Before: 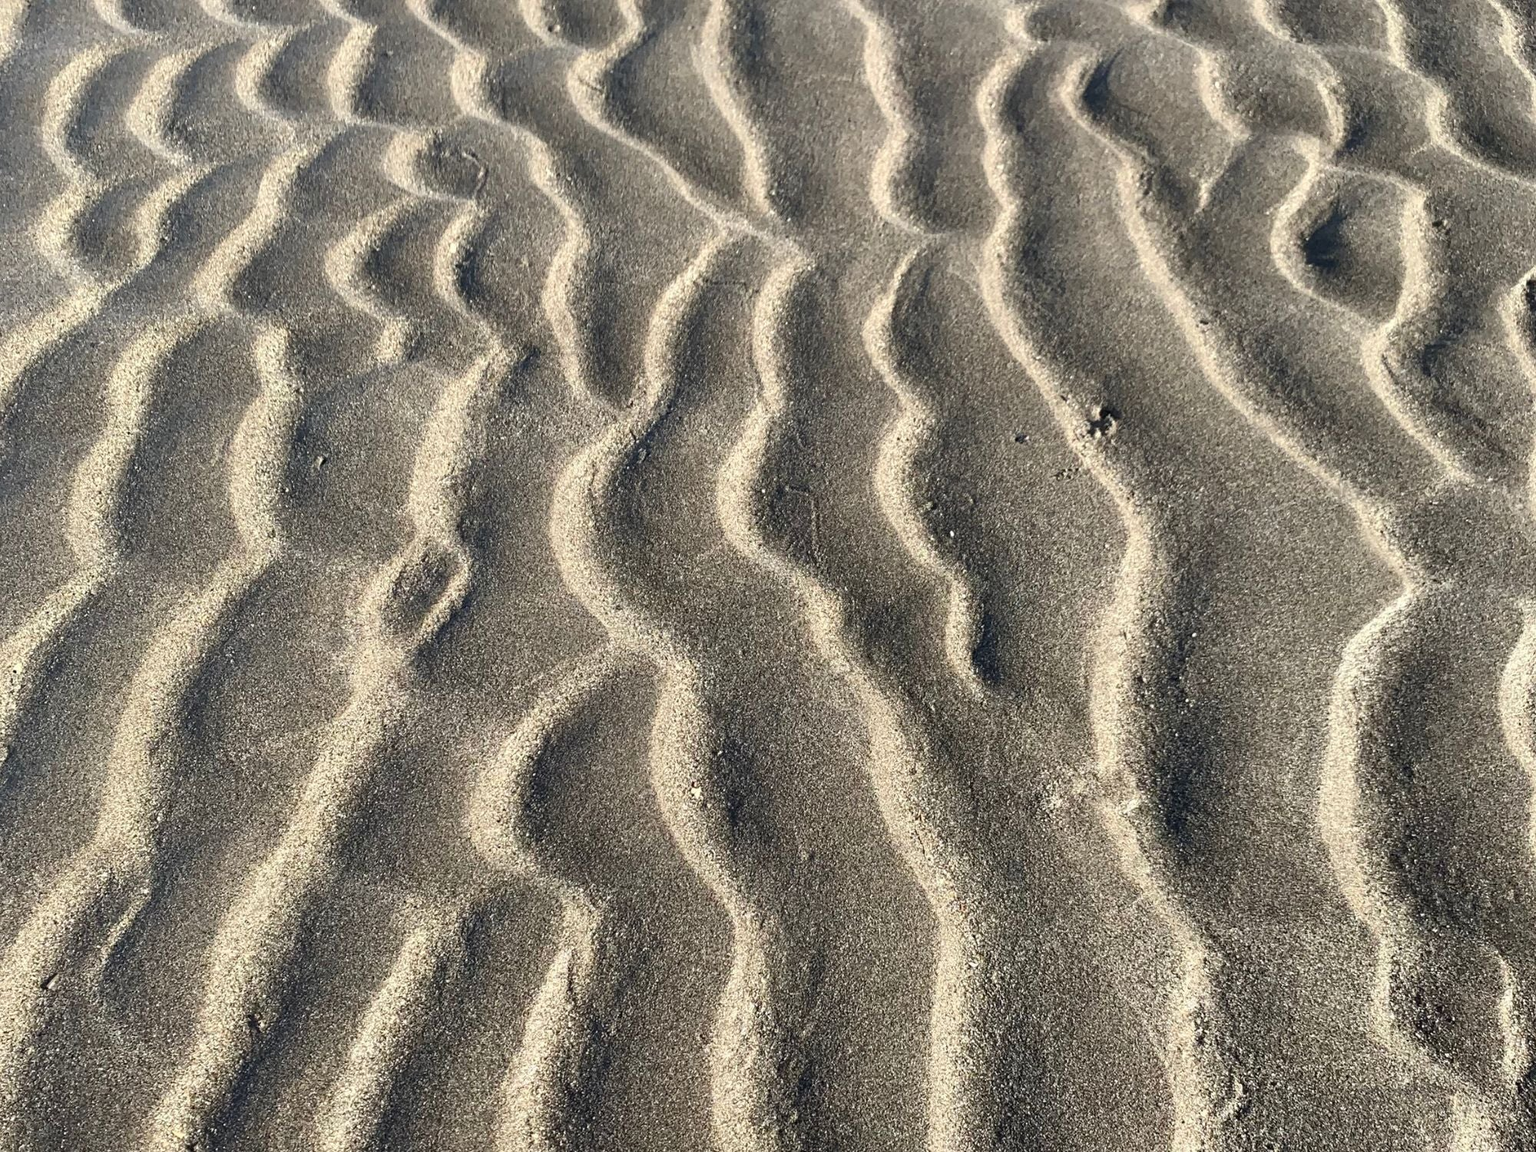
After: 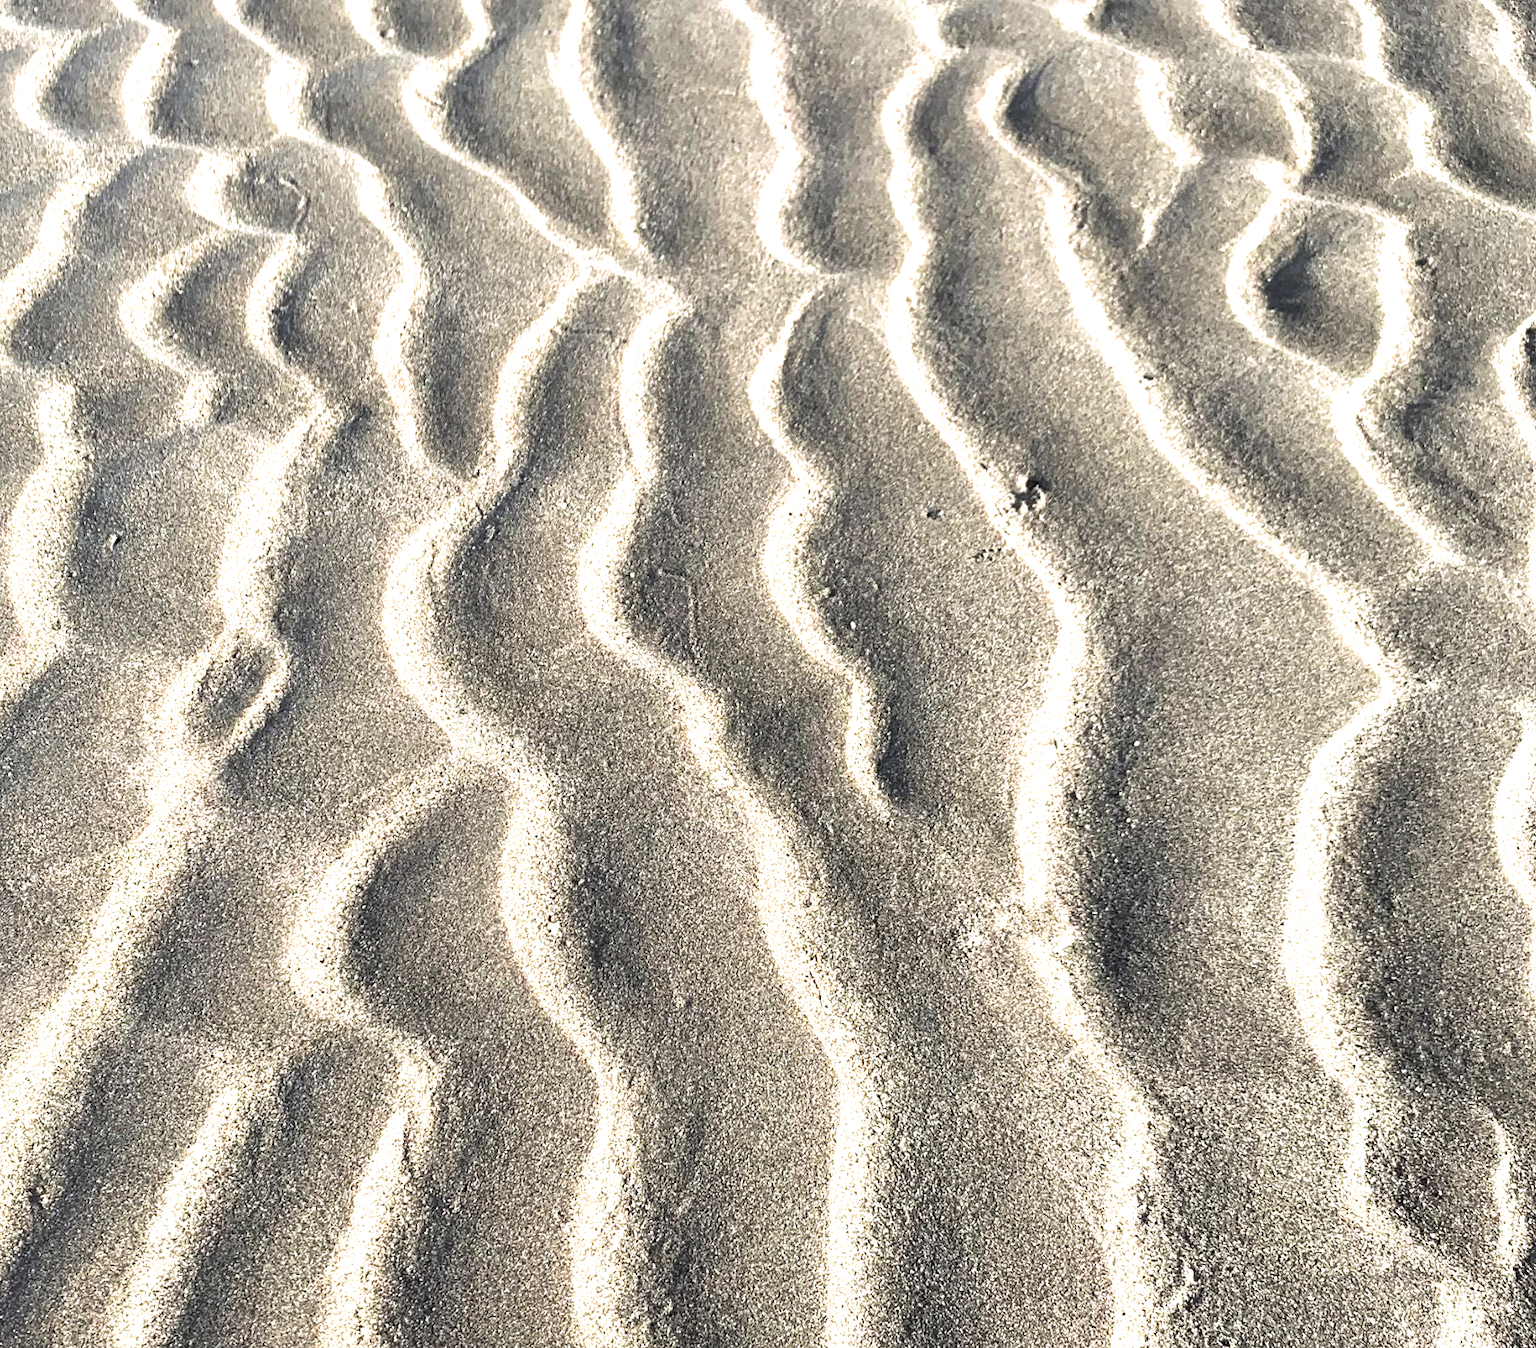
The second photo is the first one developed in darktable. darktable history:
exposure: black level correction 0, exposure 1.1 EV, compensate exposure bias true, compensate highlight preservation false
crop and rotate: left 14.584%
split-toning: shadows › hue 36°, shadows › saturation 0.05, highlights › hue 10.8°, highlights › saturation 0.15, compress 40%
